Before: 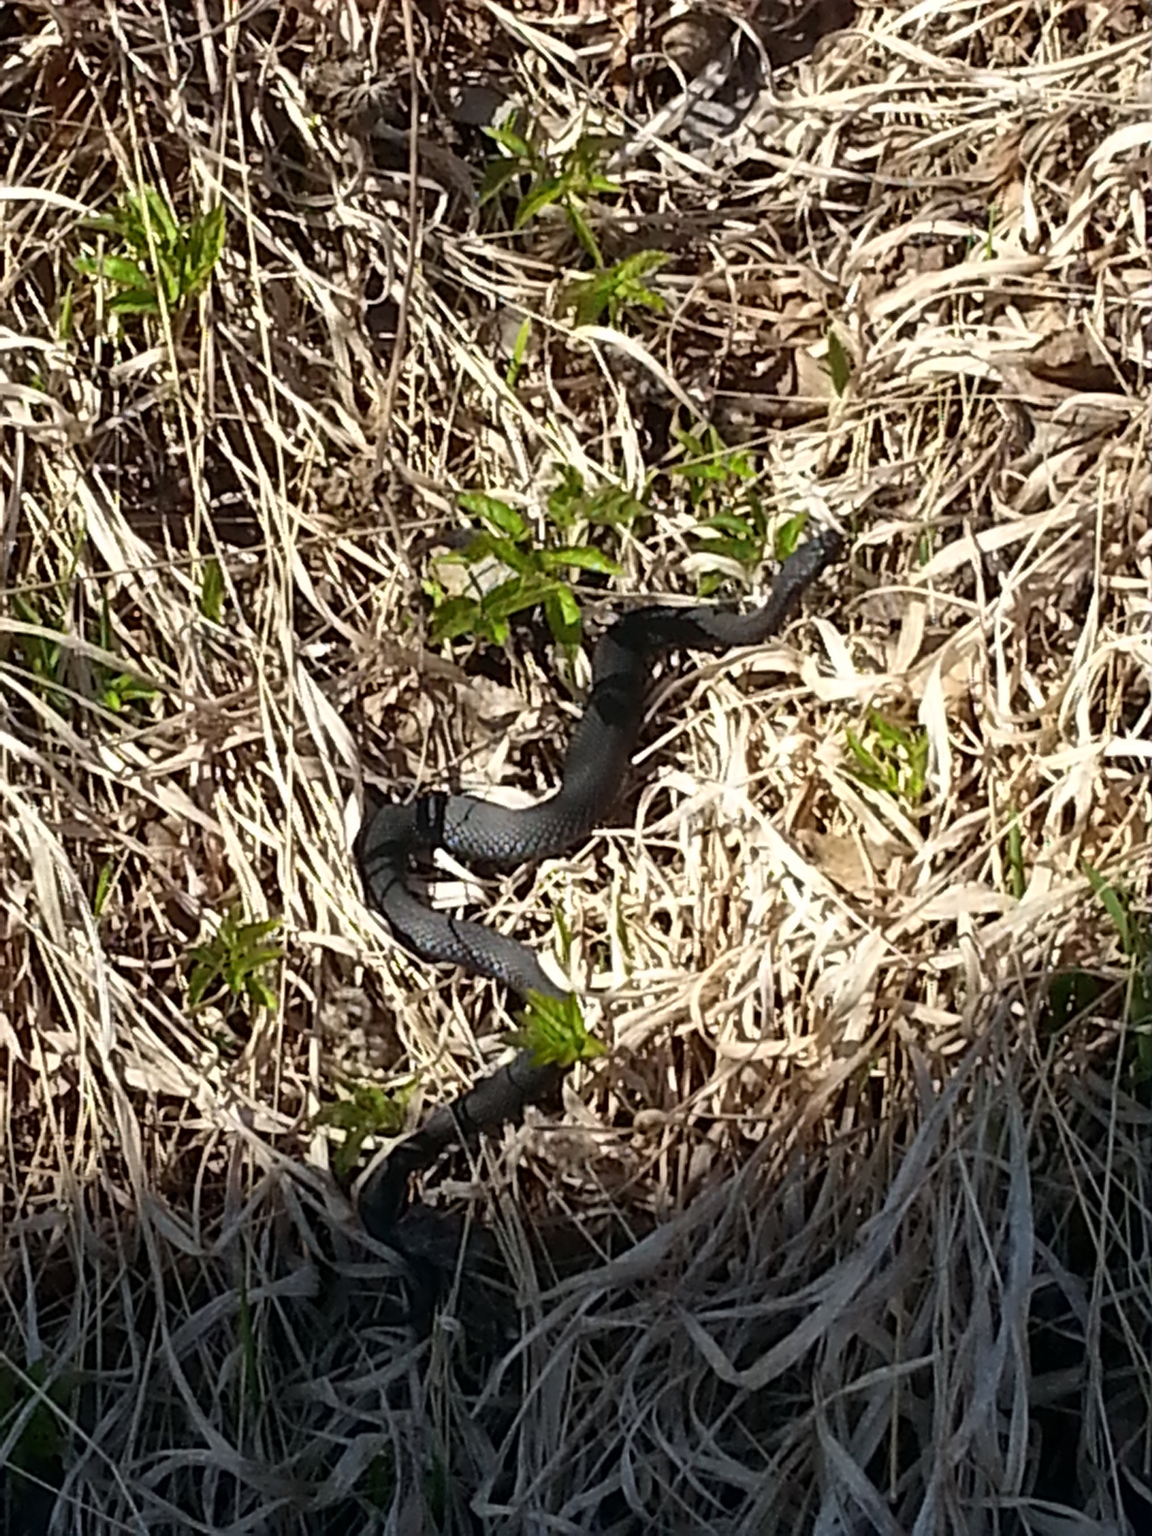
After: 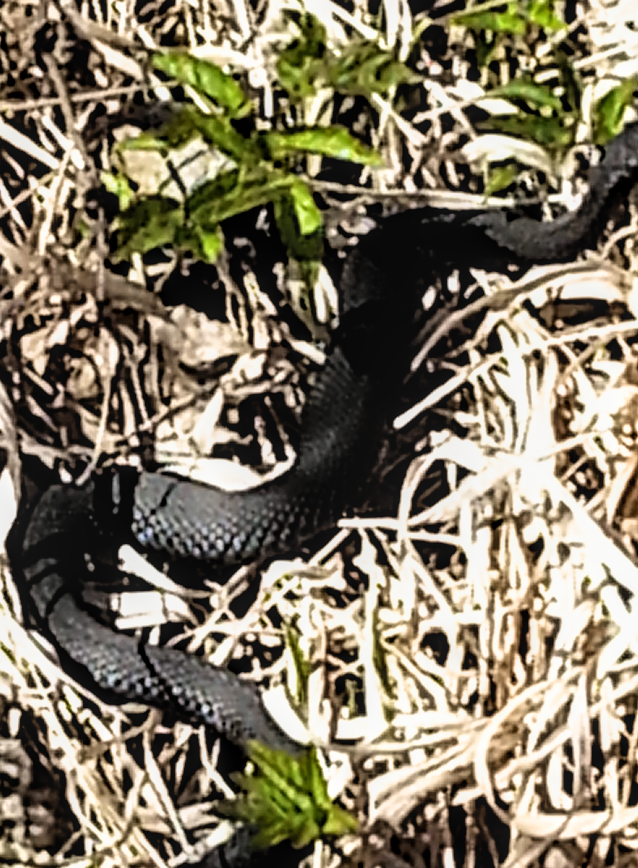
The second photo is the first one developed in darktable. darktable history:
crop: left 30.253%, top 29.721%, right 29.813%, bottom 29.554%
local contrast: on, module defaults
filmic rgb: black relative exposure -5.63 EV, white relative exposure 2.5 EV, threshold 3.06 EV, target black luminance 0%, hardness 4.51, latitude 67.35%, contrast 1.462, shadows ↔ highlights balance -4.15%, color science v4 (2020), enable highlight reconstruction true
